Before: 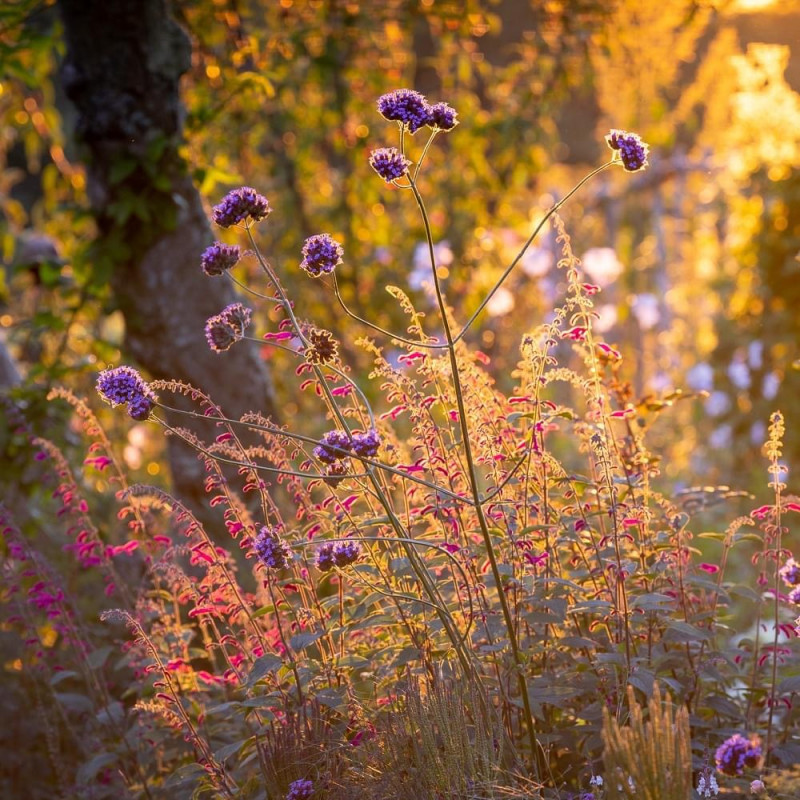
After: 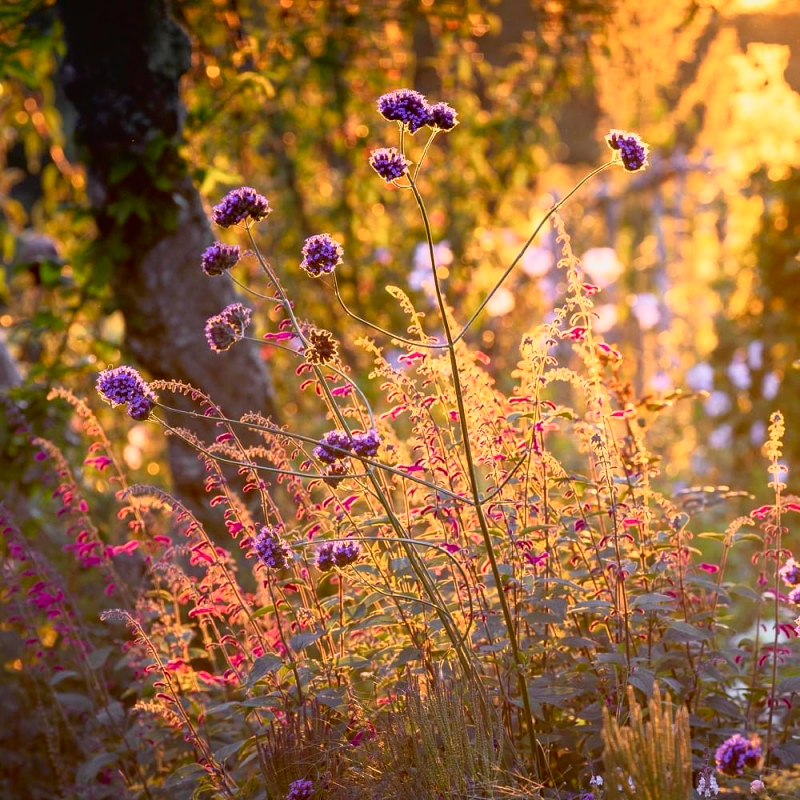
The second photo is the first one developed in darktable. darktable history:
tone curve: curves: ch0 [(0, 0.024) (0.031, 0.027) (0.113, 0.069) (0.198, 0.18) (0.304, 0.303) (0.441, 0.462) (0.557, 0.6) (0.711, 0.79) (0.812, 0.878) (0.927, 0.935) (1, 0.963)]; ch1 [(0, 0) (0.222, 0.2) (0.343, 0.325) (0.45, 0.441) (0.502, 0.501) (0.527, 0.534) (0.55, 0.561) (0.632, 0.656) (0.735, 0.754) (1, 1)]; ch2 [(0, 0) (0.249, 0.222) (0.352, 0.348) (0.424, 0.439) (0.476, 0.482) (0.499, 0.501) (0.517, 0.516) (0.532, 0.544) (0.558, 0.585) (0.596, 0.629) (0.726, 0.745) (0.82, 0.796) (0.998, 0.928)], color space Lab, independent channels, preserve colors none
